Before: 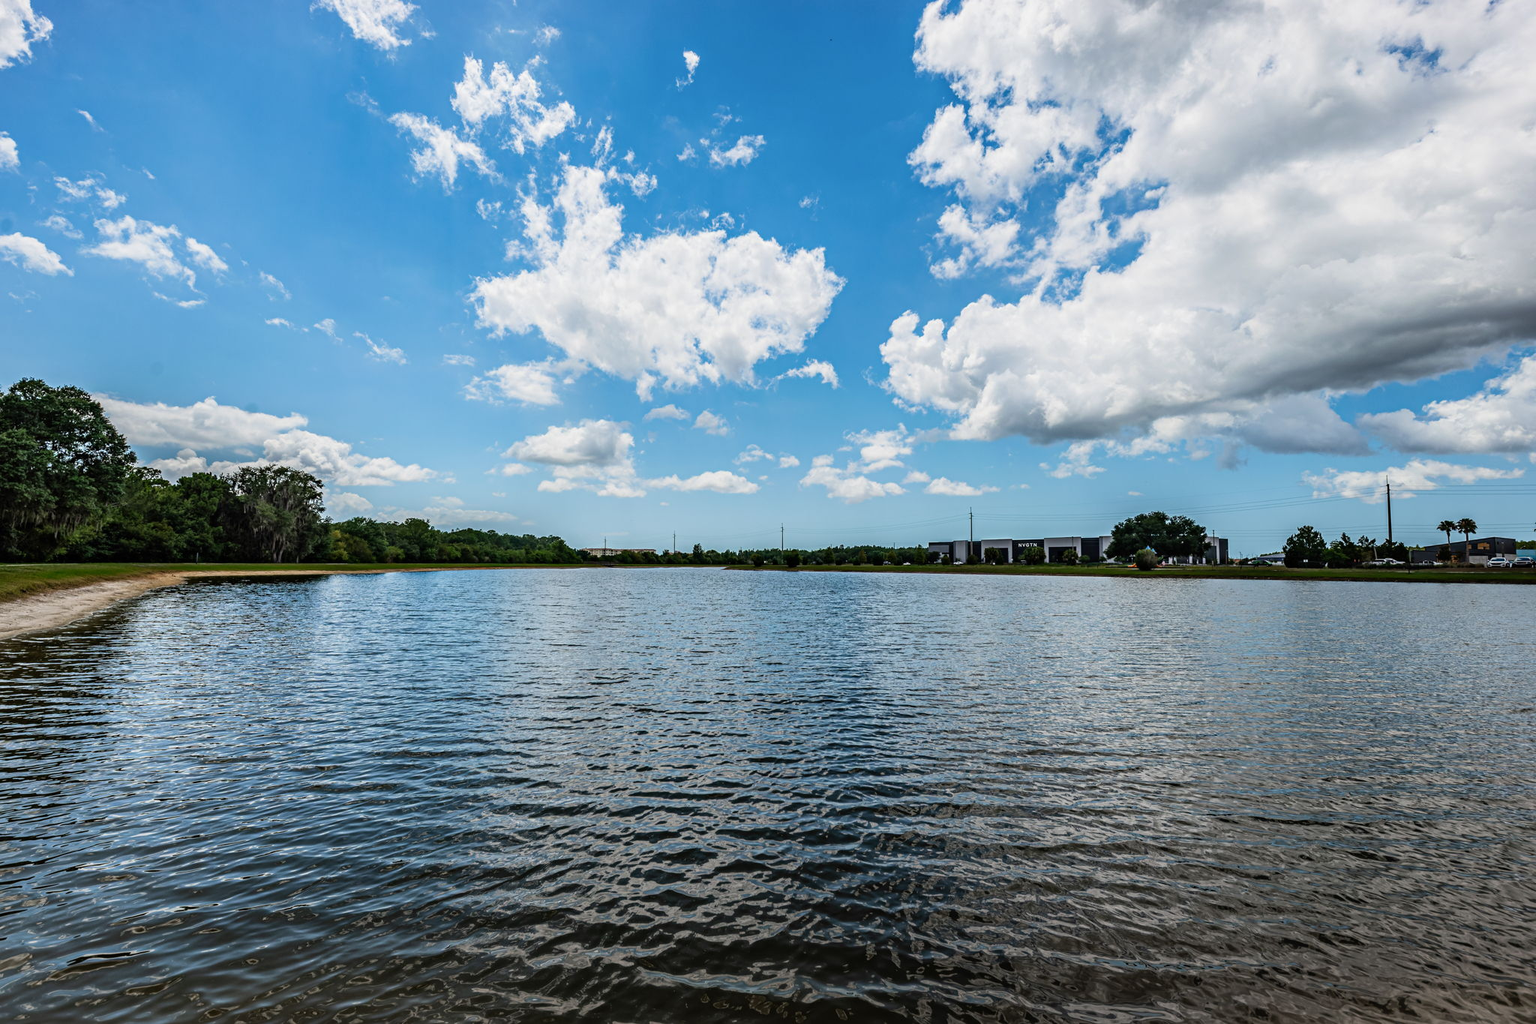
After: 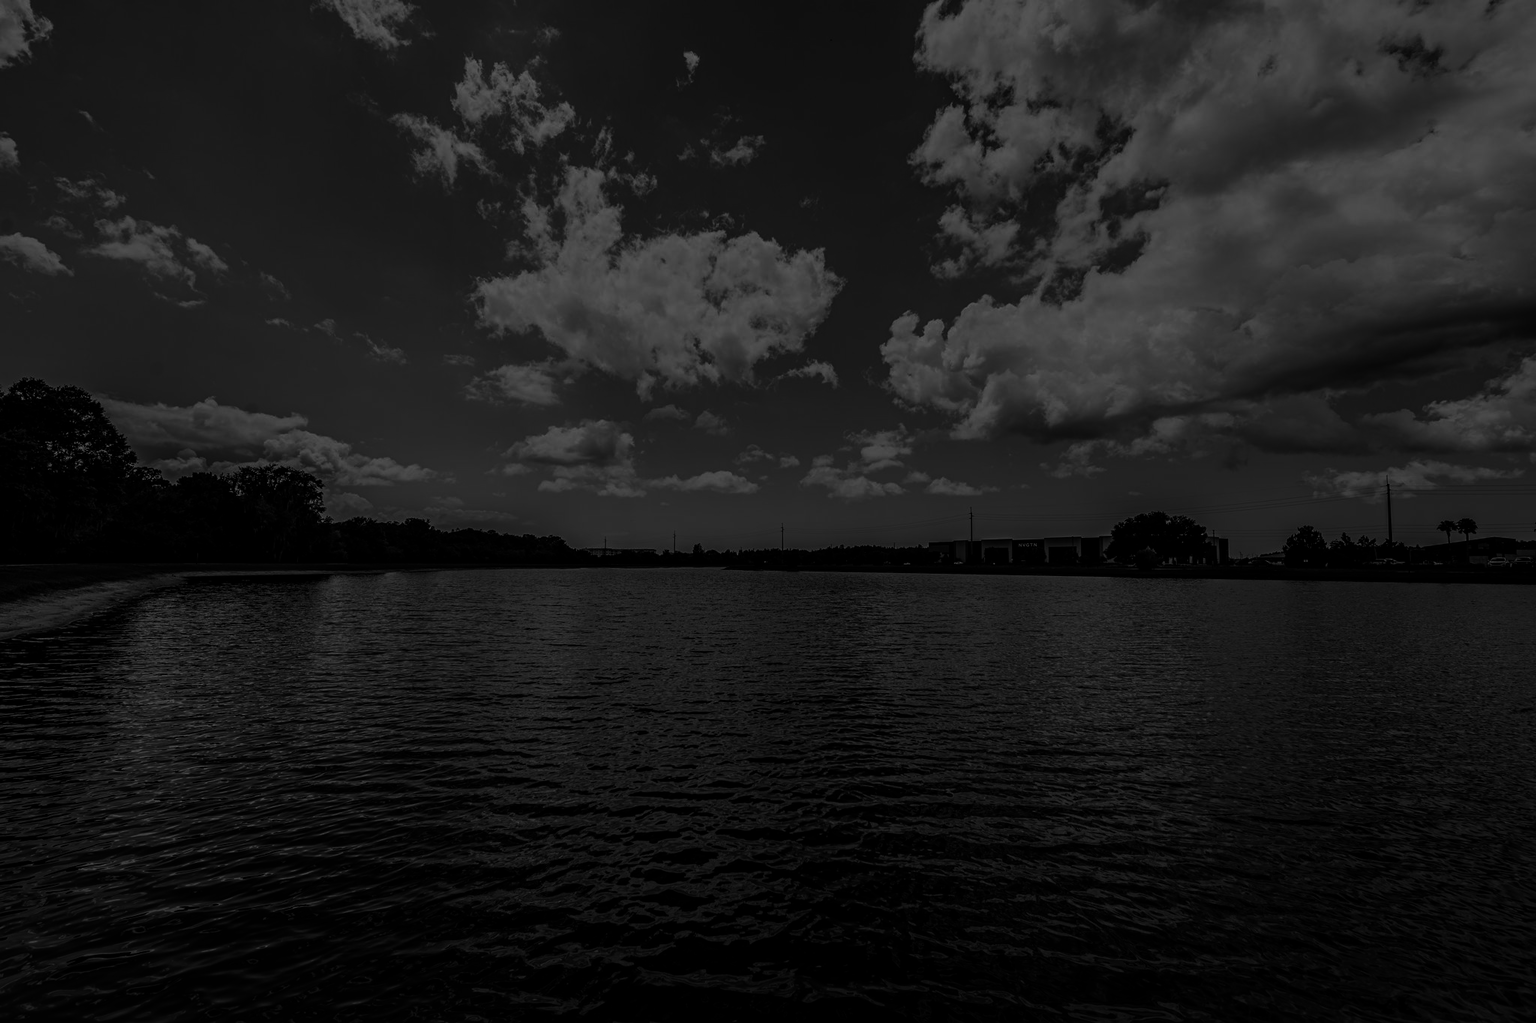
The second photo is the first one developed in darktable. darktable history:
contrast brightness saturation: contrast 0.02, brightness -1, saturation -1
exposure: black level correction -0.036, exposure -0.497 EV
